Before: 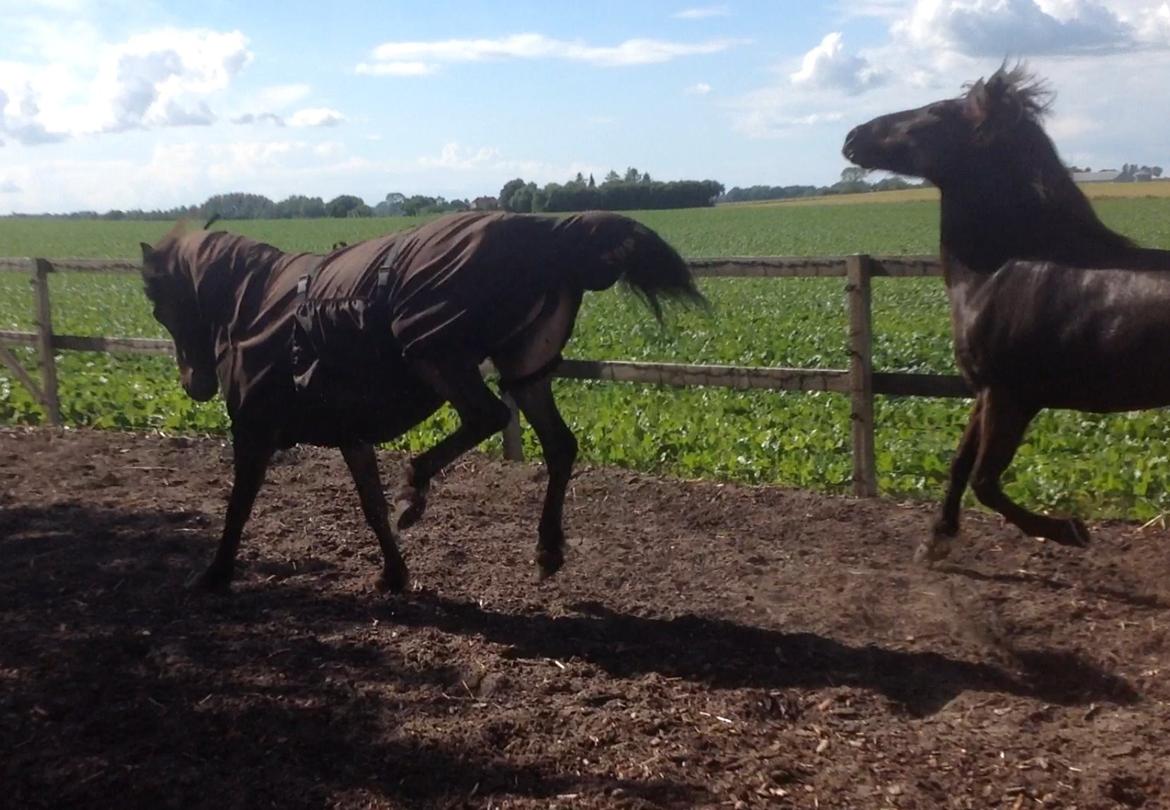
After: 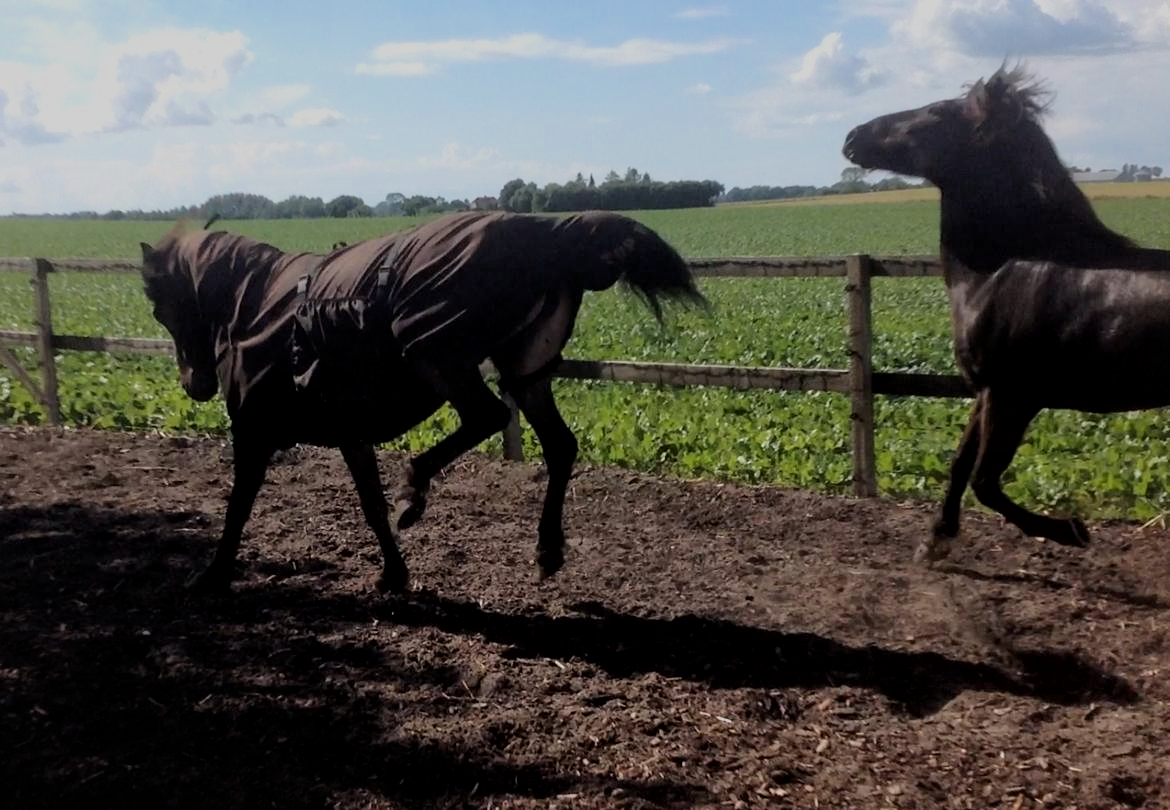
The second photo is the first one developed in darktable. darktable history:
filmic rgb: black relative exposure -7.15 EV, white relative exposure 5.36 EV, hardness 3.02, color science v6 (2022)
local contrast: mode bilateral grid, contrast 20, coarseness 50, detail 120%, midtone range 0.2
